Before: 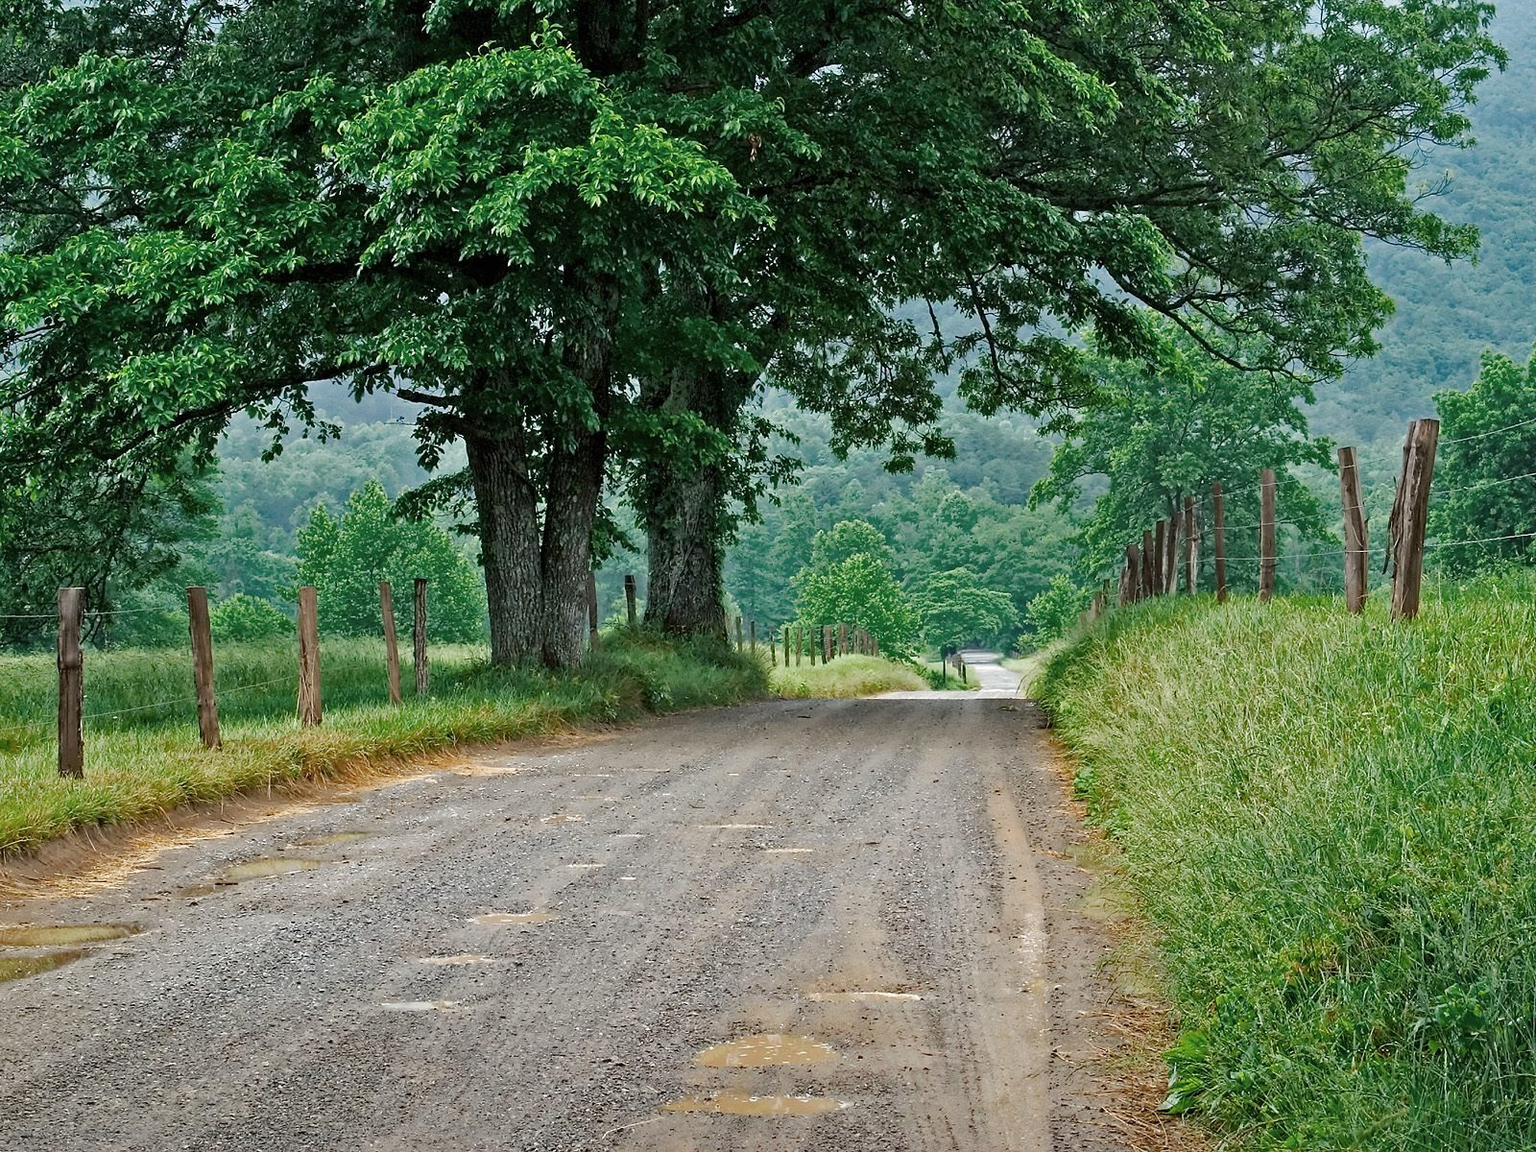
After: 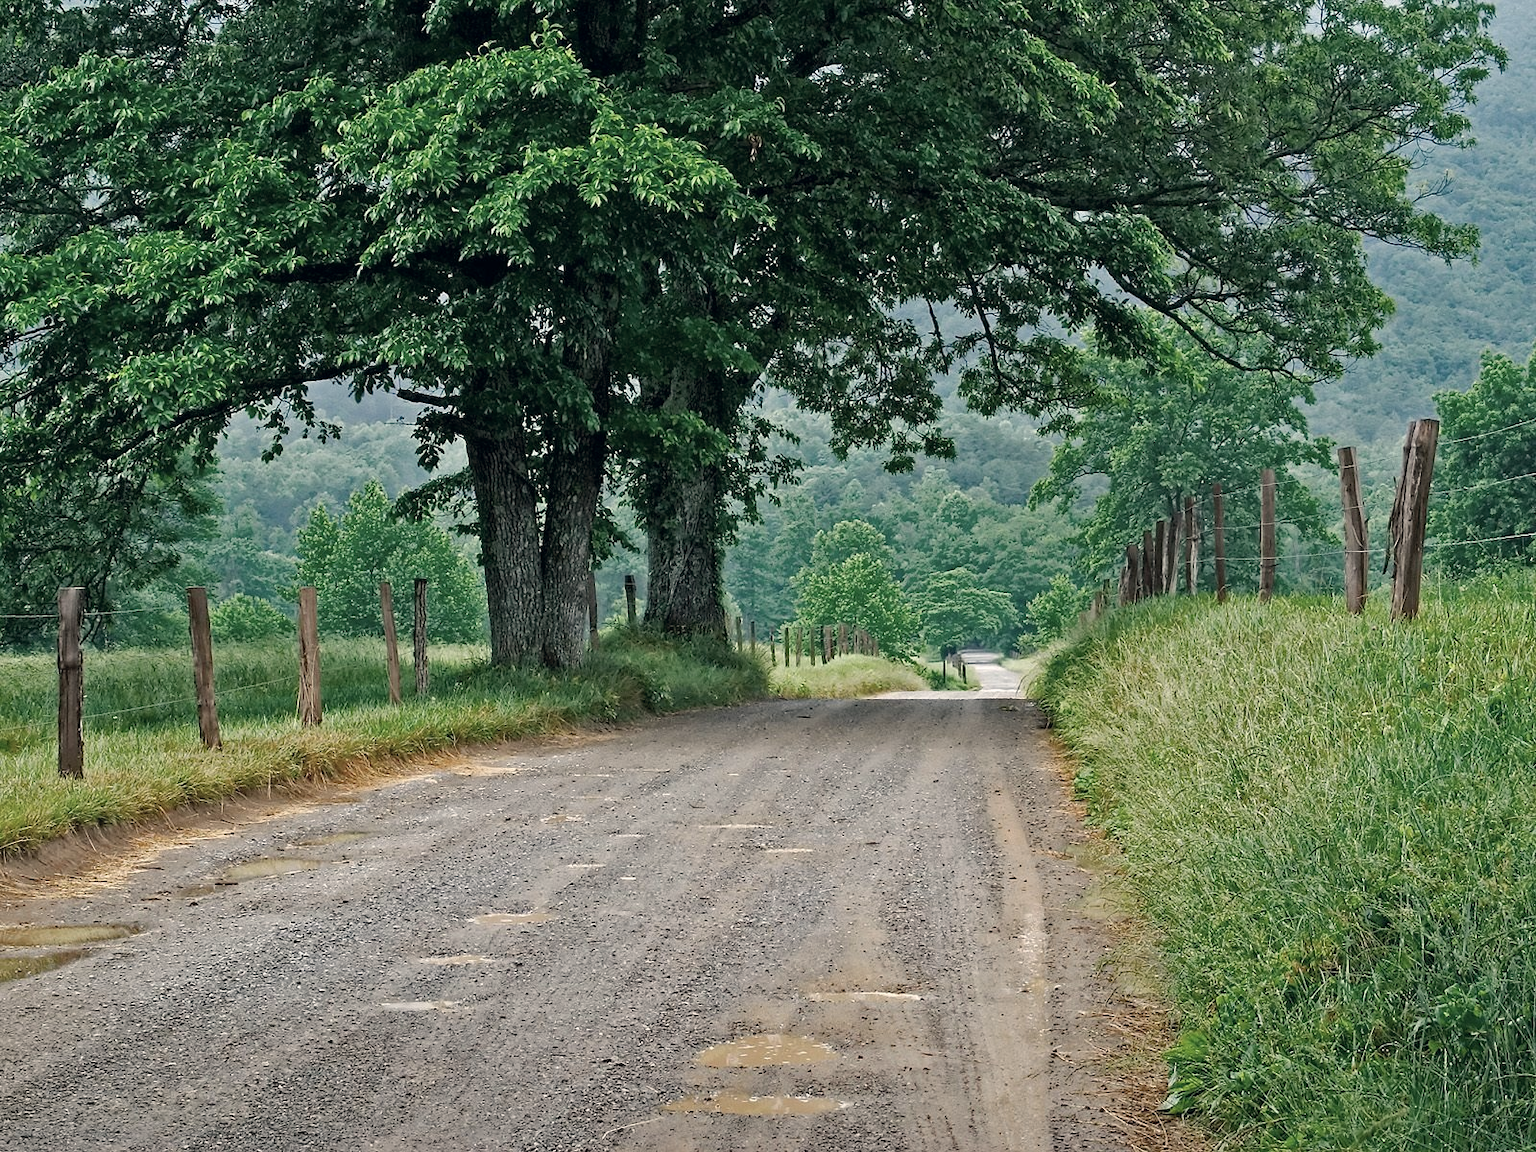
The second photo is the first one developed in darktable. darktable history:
color correction: highlights a* 2.81, highlights b* 5.01, shadows a* -1.97, shadows b* -4.85, saturation 0.794
